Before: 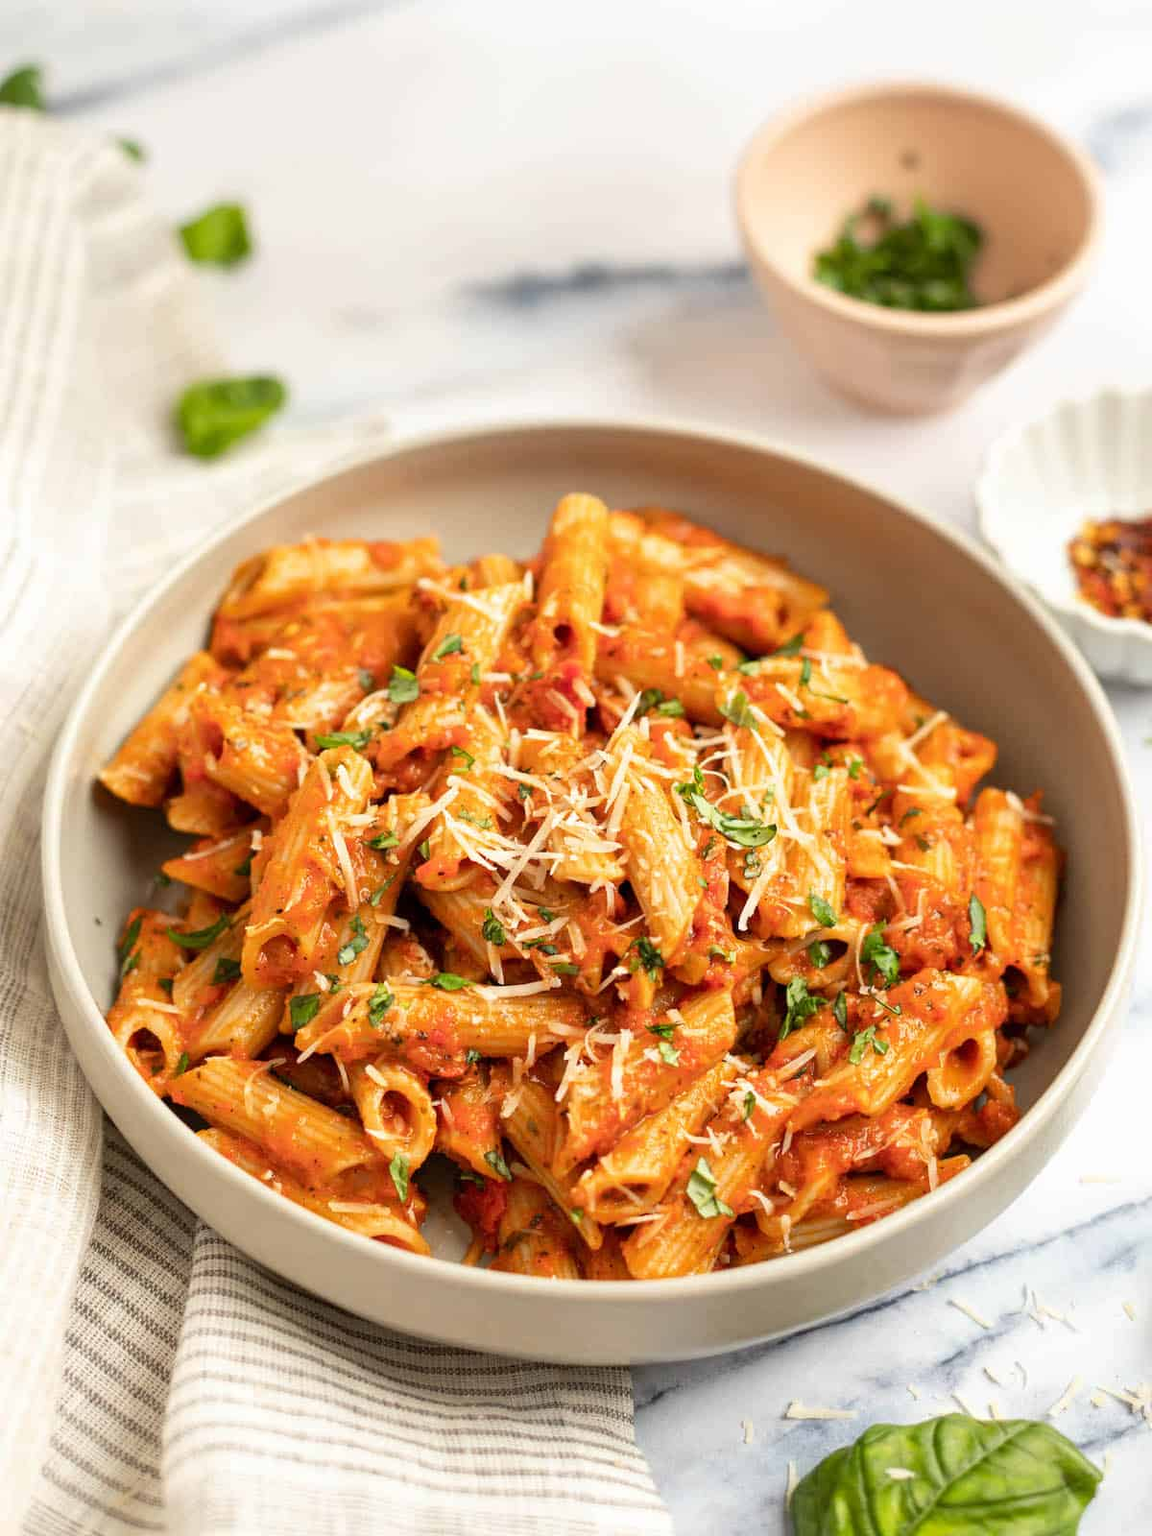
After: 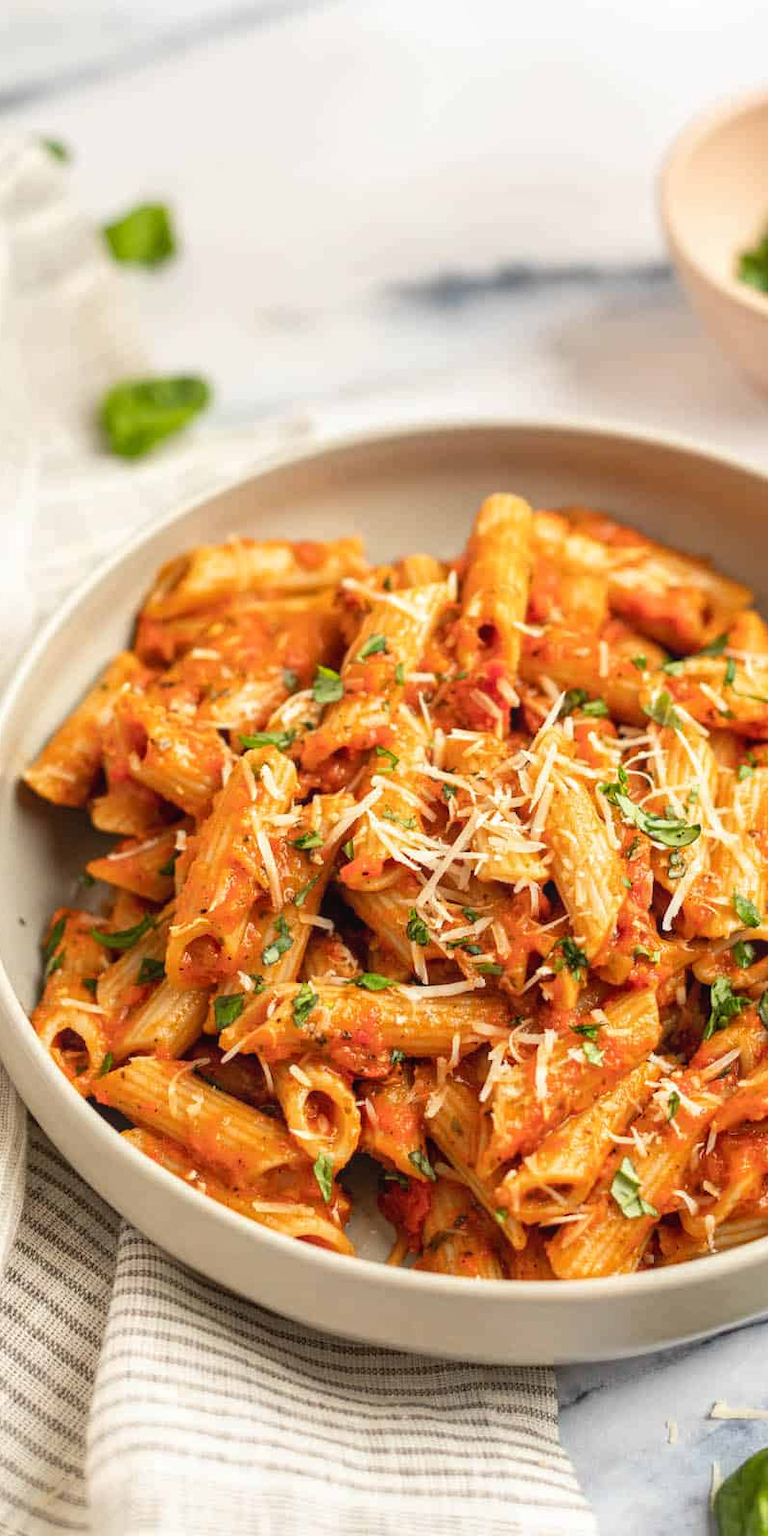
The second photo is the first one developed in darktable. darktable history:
local contrast: detail 110%
tone equalizer: on, module defaults
crop and rotate: left 6.617%, right 26.717%
